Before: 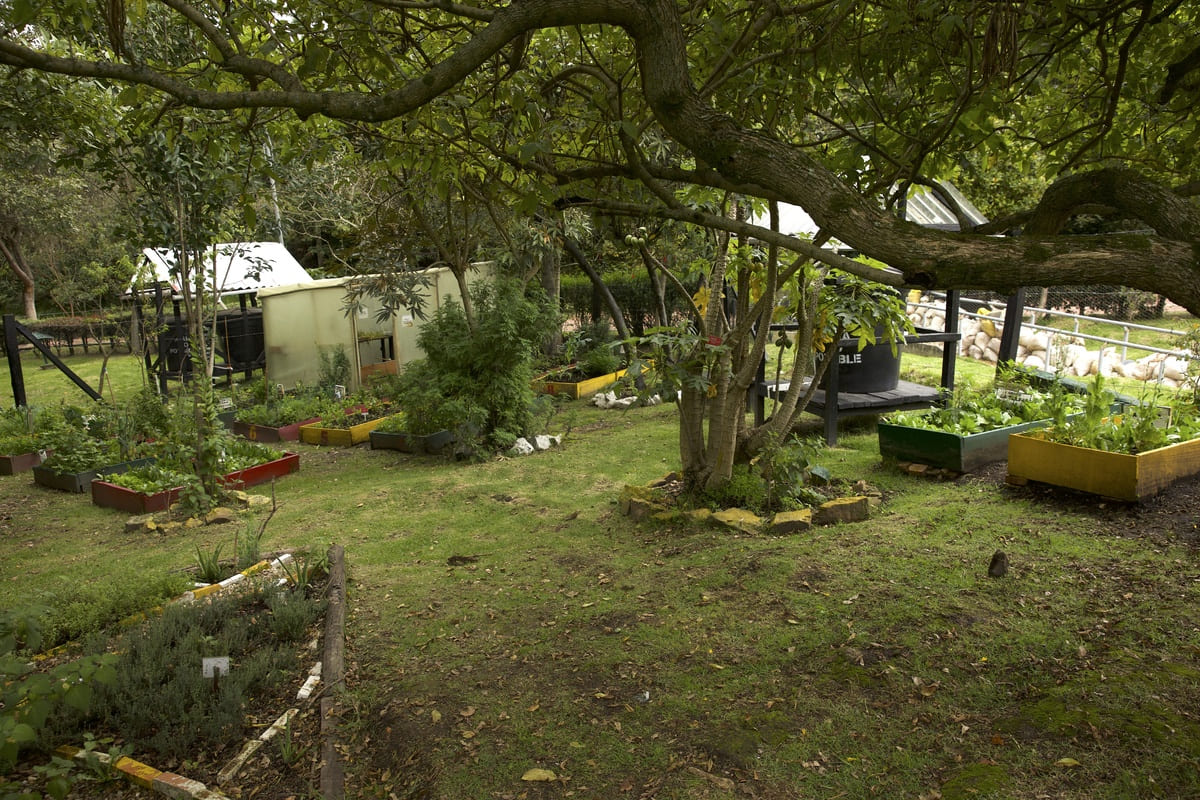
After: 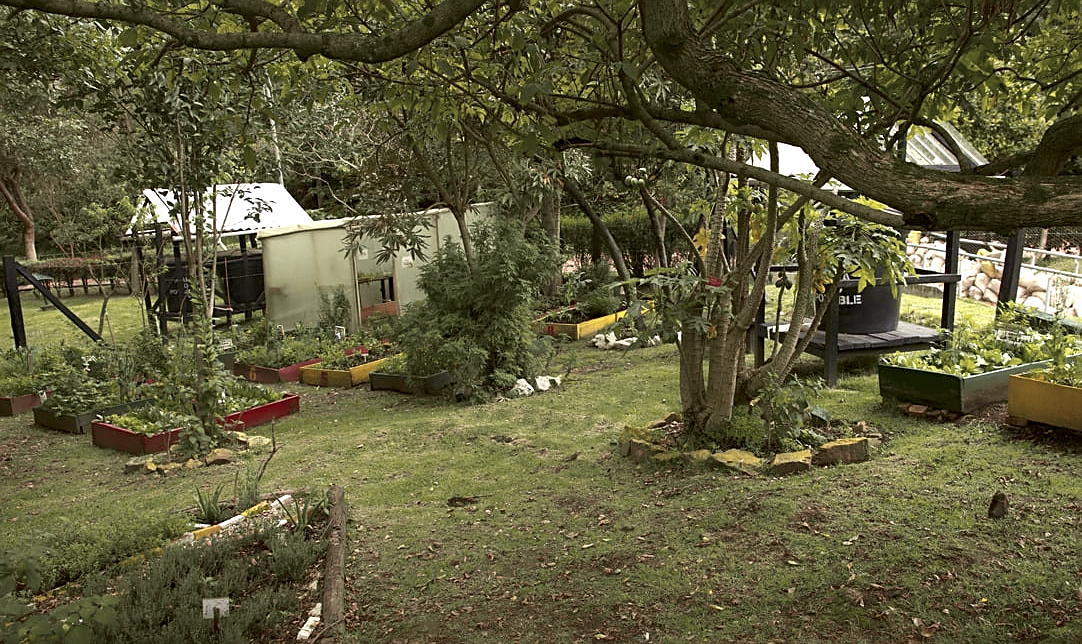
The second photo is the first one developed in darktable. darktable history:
exposure: exposure 0.206 EV, compensate highlight preservation false
crop: top 7.484%, right 9.81%, bottom 11.993%
sharpen: on, module defaults
tone curve: curves: ch1 [(0, 0) (0.214, 0.291) (0.372, 0.44) (0.463, 0.476) (0.498, 0.502) (0.521, 0.531) (1, 1)]; ch2 [(0, 0) (0.456, 0.447) (0.5, 0.5) (0.547, 0.557) (0.592, 0.57) (0.631, 0.602) (1, 1)], color space Lab, independent channels, preserve colors none
